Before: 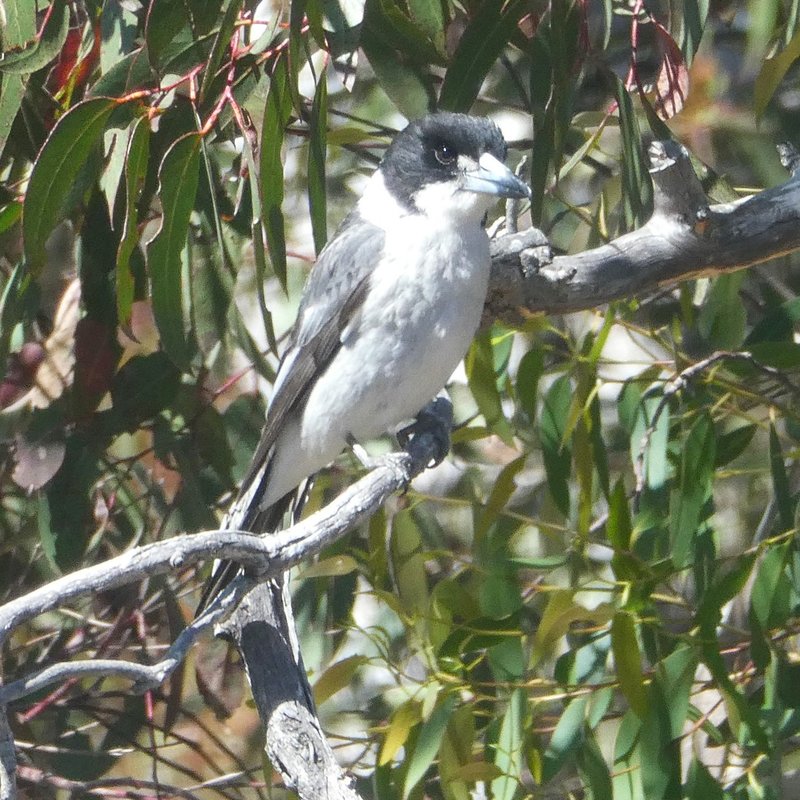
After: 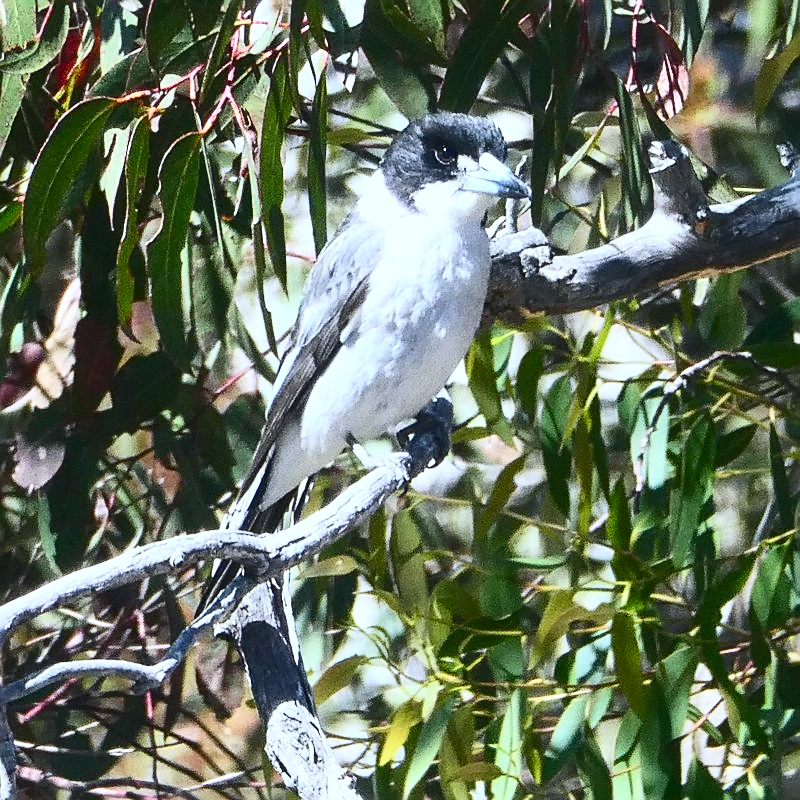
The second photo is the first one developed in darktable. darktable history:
contrast brightness saturation: contrast 0.4, brightness 0.05, saturation 0.25
white balance: red 0.954, blue 1.079
sharpen: on, module defaults
